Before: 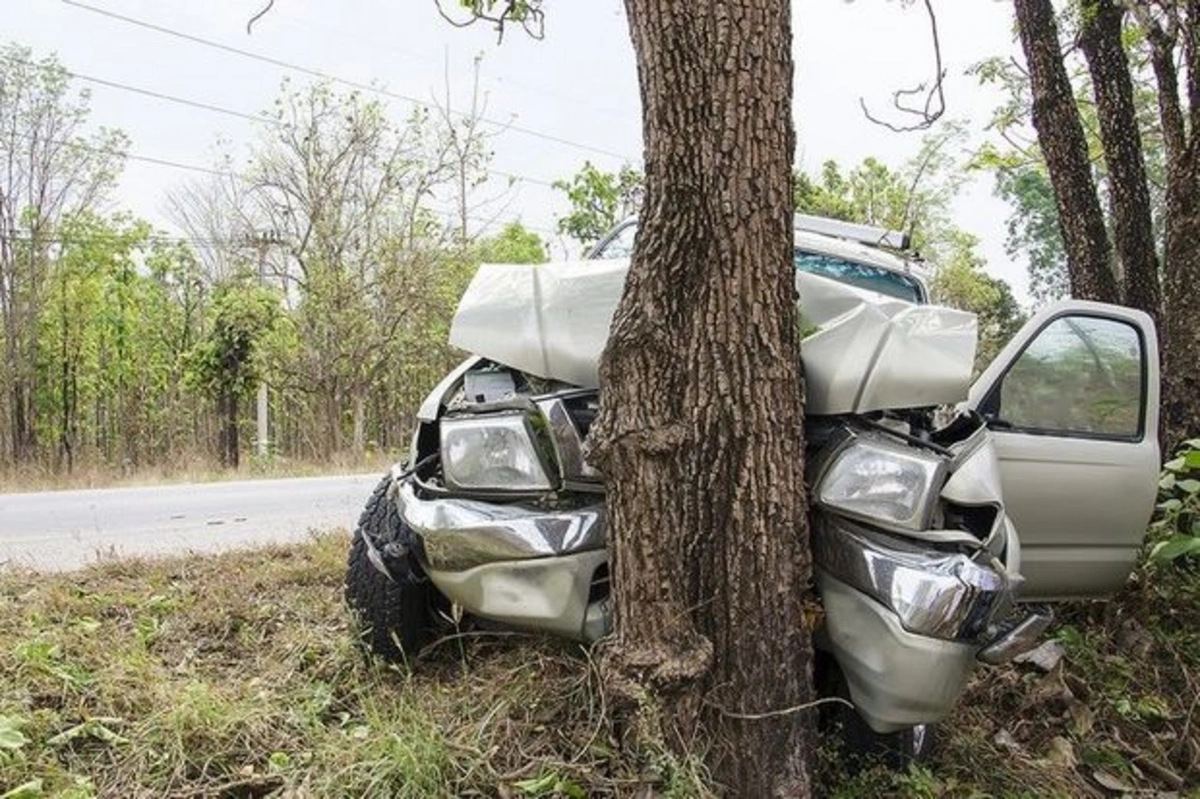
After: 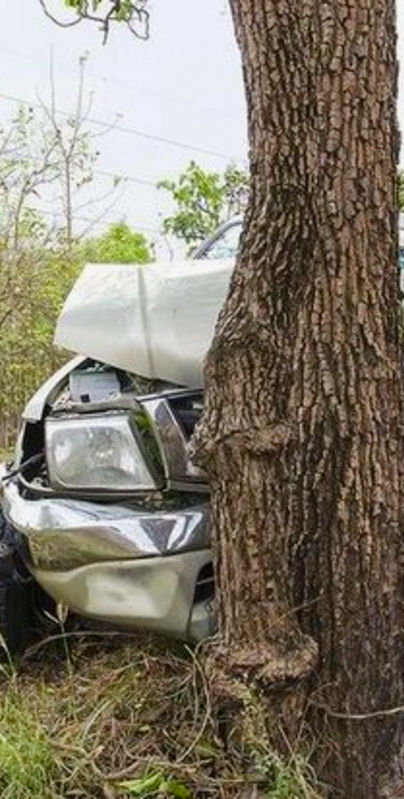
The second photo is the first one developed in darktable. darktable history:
contrast brightness saturation: saturation 0.132
color balance rgb: perceptual saturation grading › global saturation 19.994%, perceptual brilliance grading › global brilliance 1.507%, perceptual brilliance grading › highlights -3.59%
crop: left 32.918%, right 33.389%
